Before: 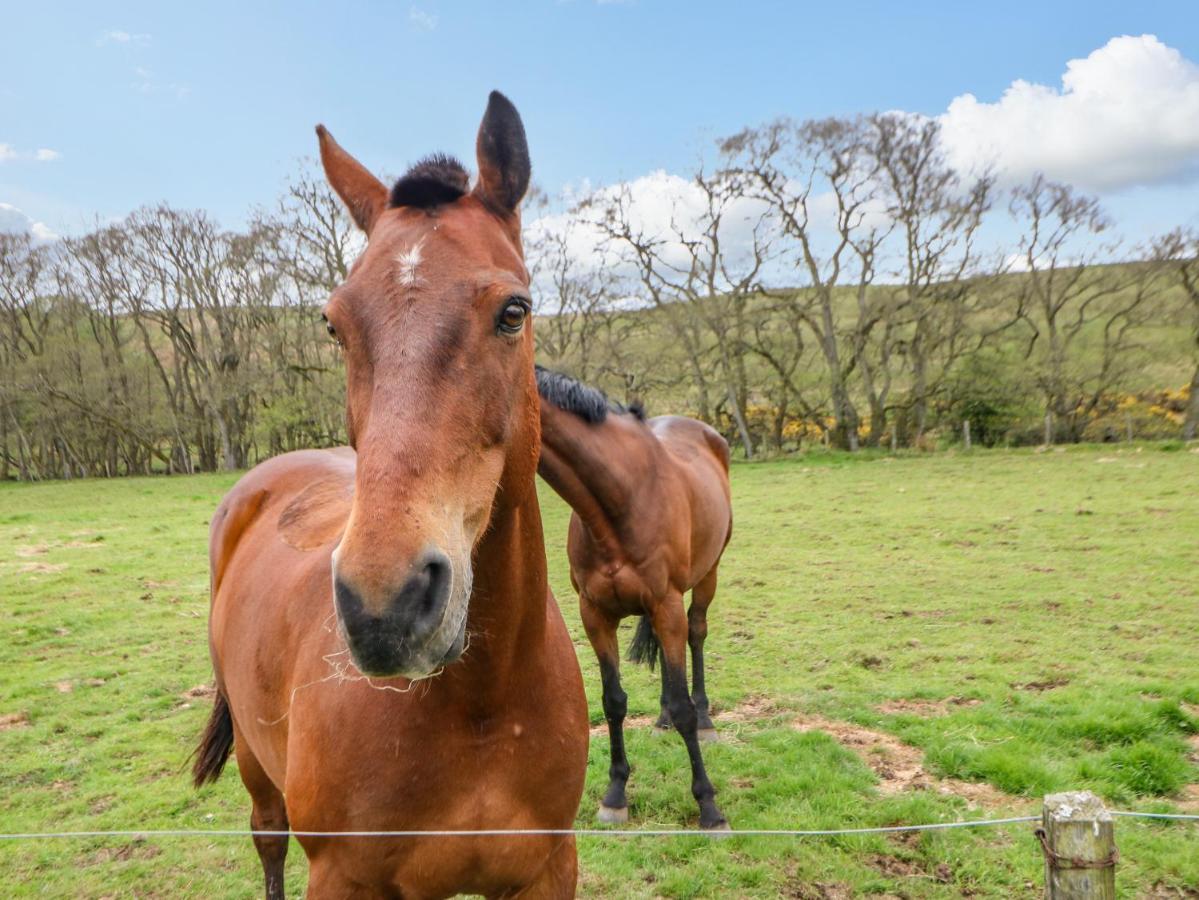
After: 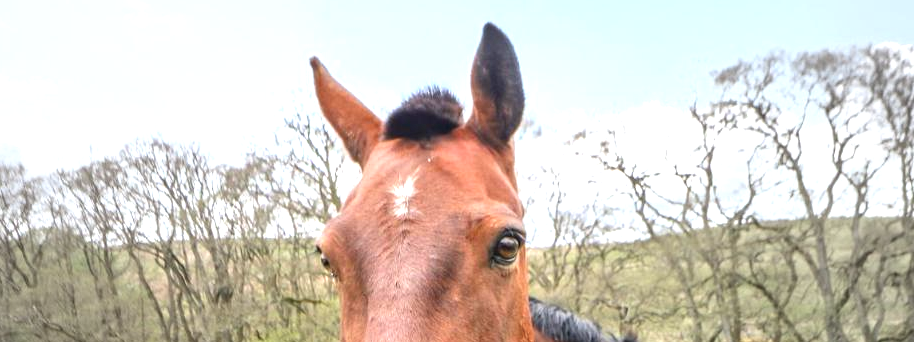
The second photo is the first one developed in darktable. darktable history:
exposure: black level correction 0, exposure 1 EV, compensate exposure bias true, compensate highlight preservation false
crop: left 0.579%, top 7.627%, right 23.167%, bottom 54.275%
vignetting: fall-off start 18.21%, fall-off radius 137.95%, brightness -0.207, center (-0.078, 0.066), width/height ratio 0.62, shape 0.59
